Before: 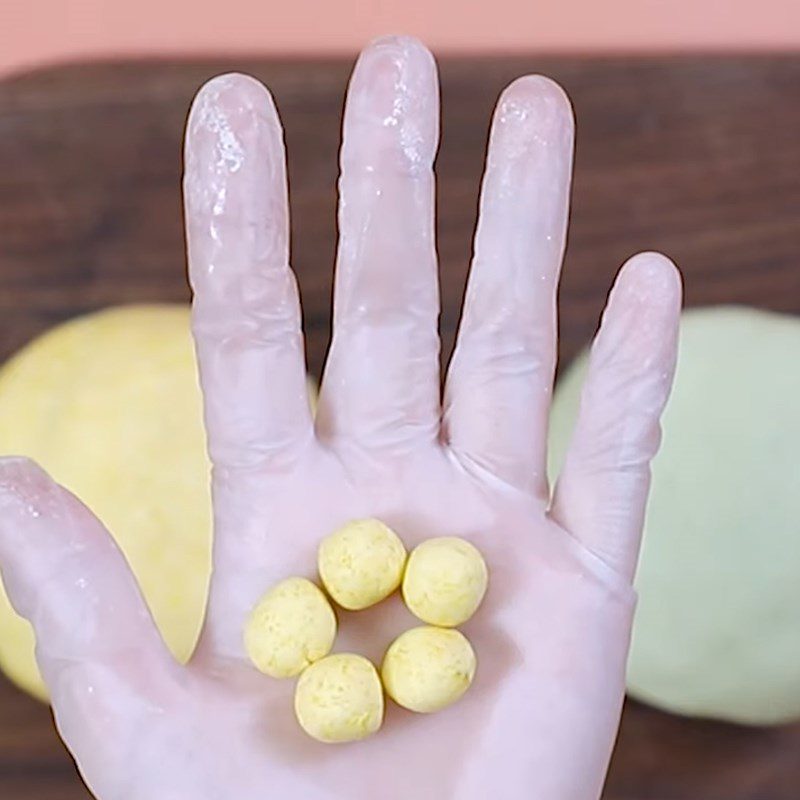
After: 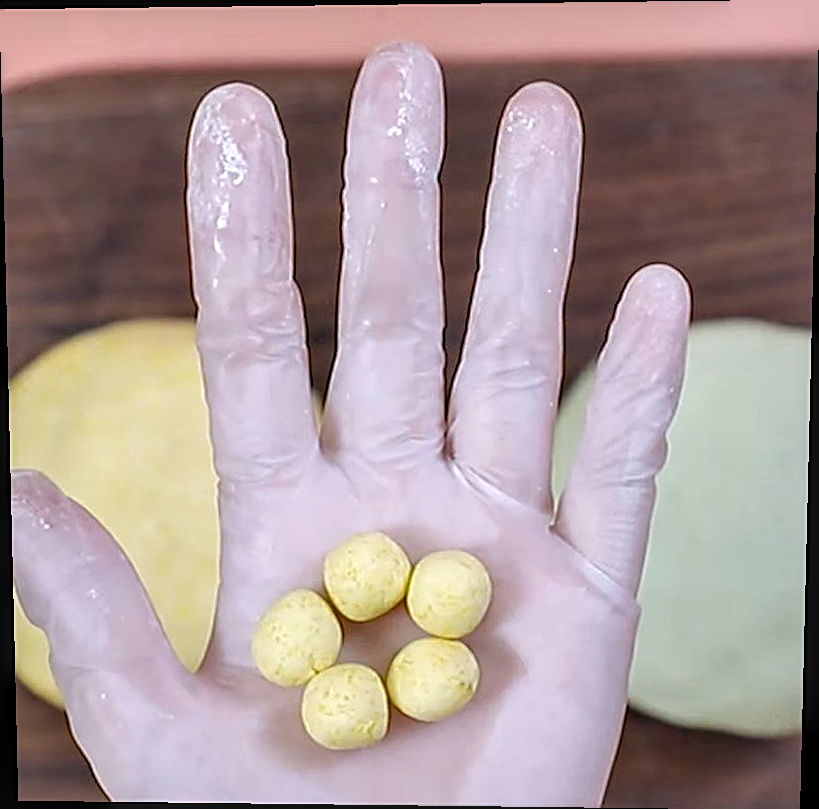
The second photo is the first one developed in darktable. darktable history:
local contrast: detail 144%
rotate and perspective: lens shift (vertical) 0.048, lens shift (horizontal) -0.024, automatic cropping off
sharpen: on, module defaults
